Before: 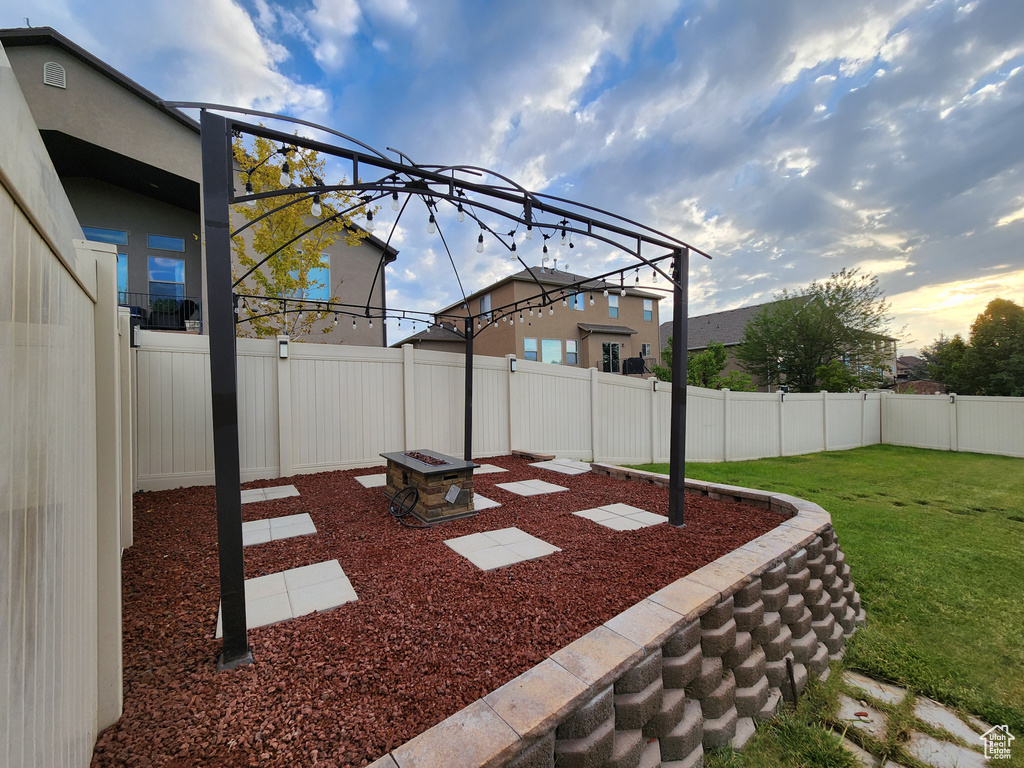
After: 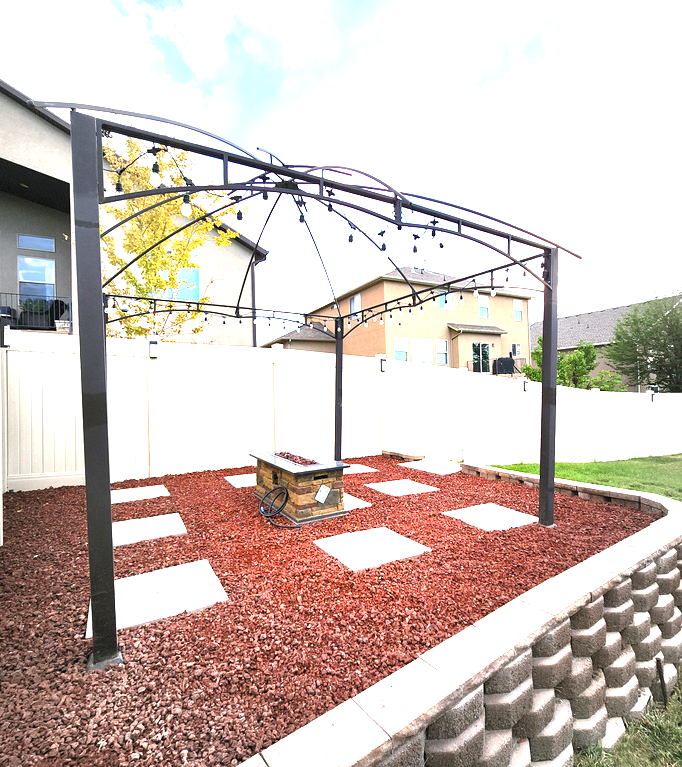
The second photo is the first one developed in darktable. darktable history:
exposure: exposure 2.051 EV, compensate highlight preservation false
crop and rotate: left 12.726%, right 20.6%
color balance rgb: perceptual saturation grading › global saturation 15.712%, perceptual saturation grading › highlights -19.546%, perceptual saturation grading › shadows 19.374%, perceptual brilliance grading › global brilliance 12.013%, global vibrance 20%
vignetting: fall-off start 49.42%, brightness -0.265, automatic ratio true, width/height ratio 1.288
